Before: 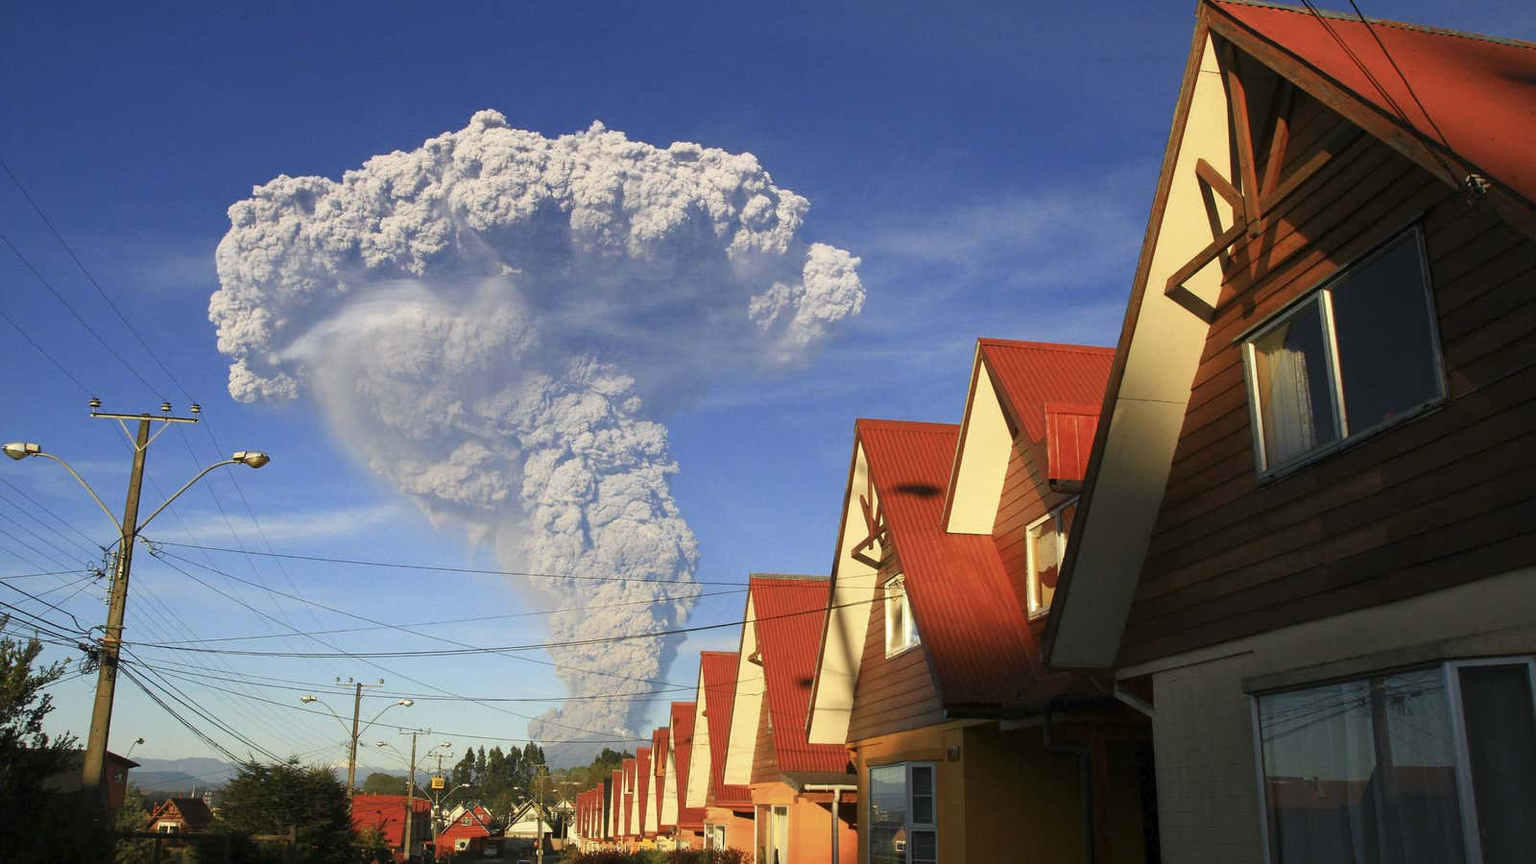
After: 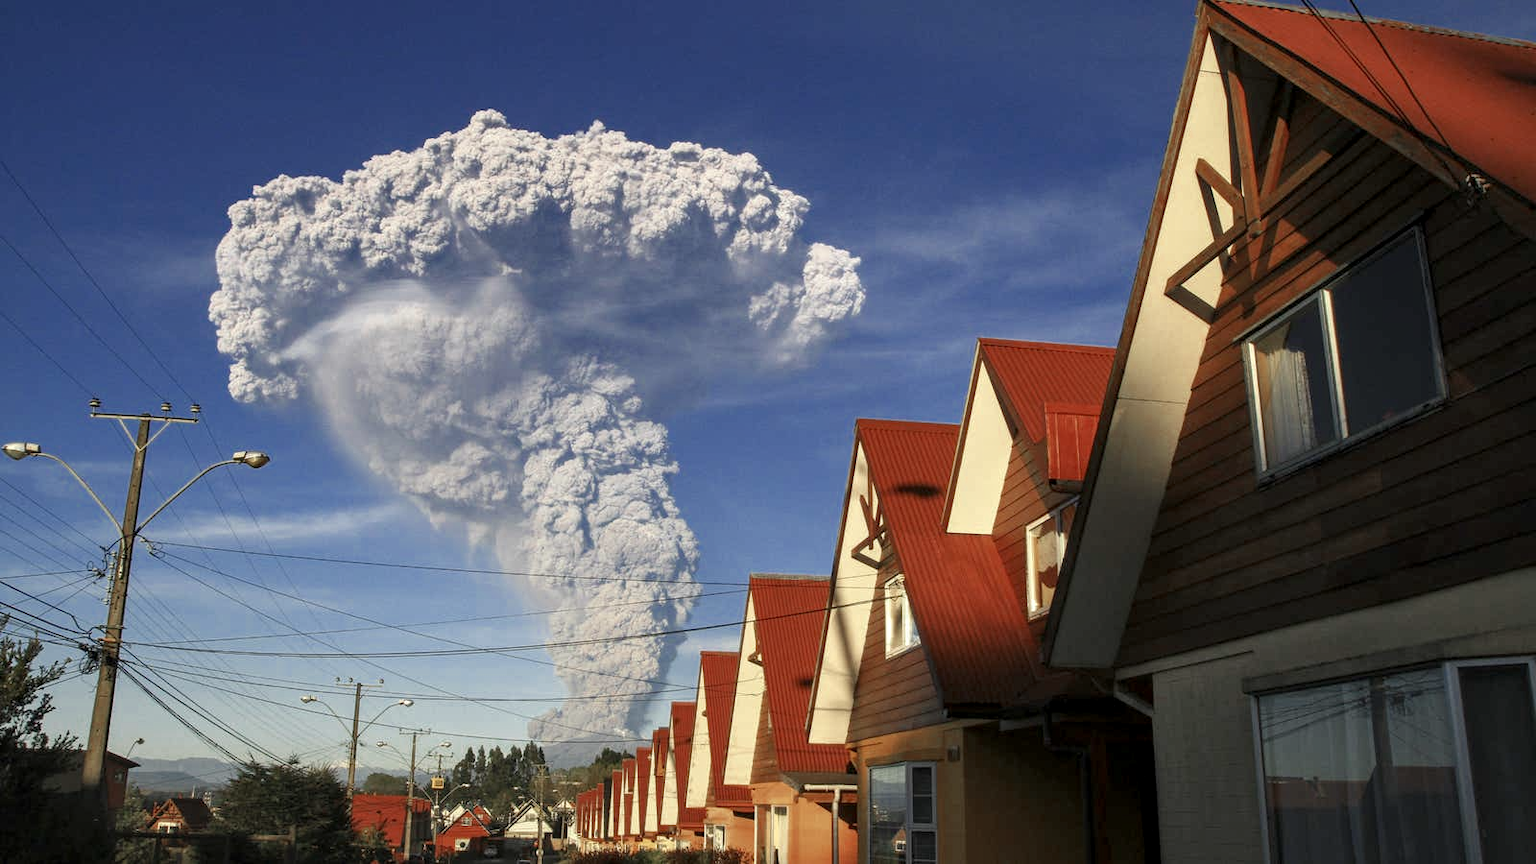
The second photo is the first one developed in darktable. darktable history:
local contrast: detail 130%
color zones: curves: ch0 [(0, 0.5) (0.125, 0.4) (0.25, 0.5) (0.375, 0.4) (0.5, 0.4) (0.625, 0.35) (0.75, 0.35) (0.875, 0.5)]; ch1 [(0, 0.35) (0.125, 0.45) (0.25, 0.35) (0.375, 0.35) (0.5, 0.35) (0.625, 0.35) (0.75, 0.45) (0.875, 0.35)]; ch2 [(0, 0.6) (0.125, 0.5) (0.25, 0.5) (0.375, 0.6) (0.5, 0.6) (0.625, 0.5) (0.75, 0.5) (0.875, 0.5)]
